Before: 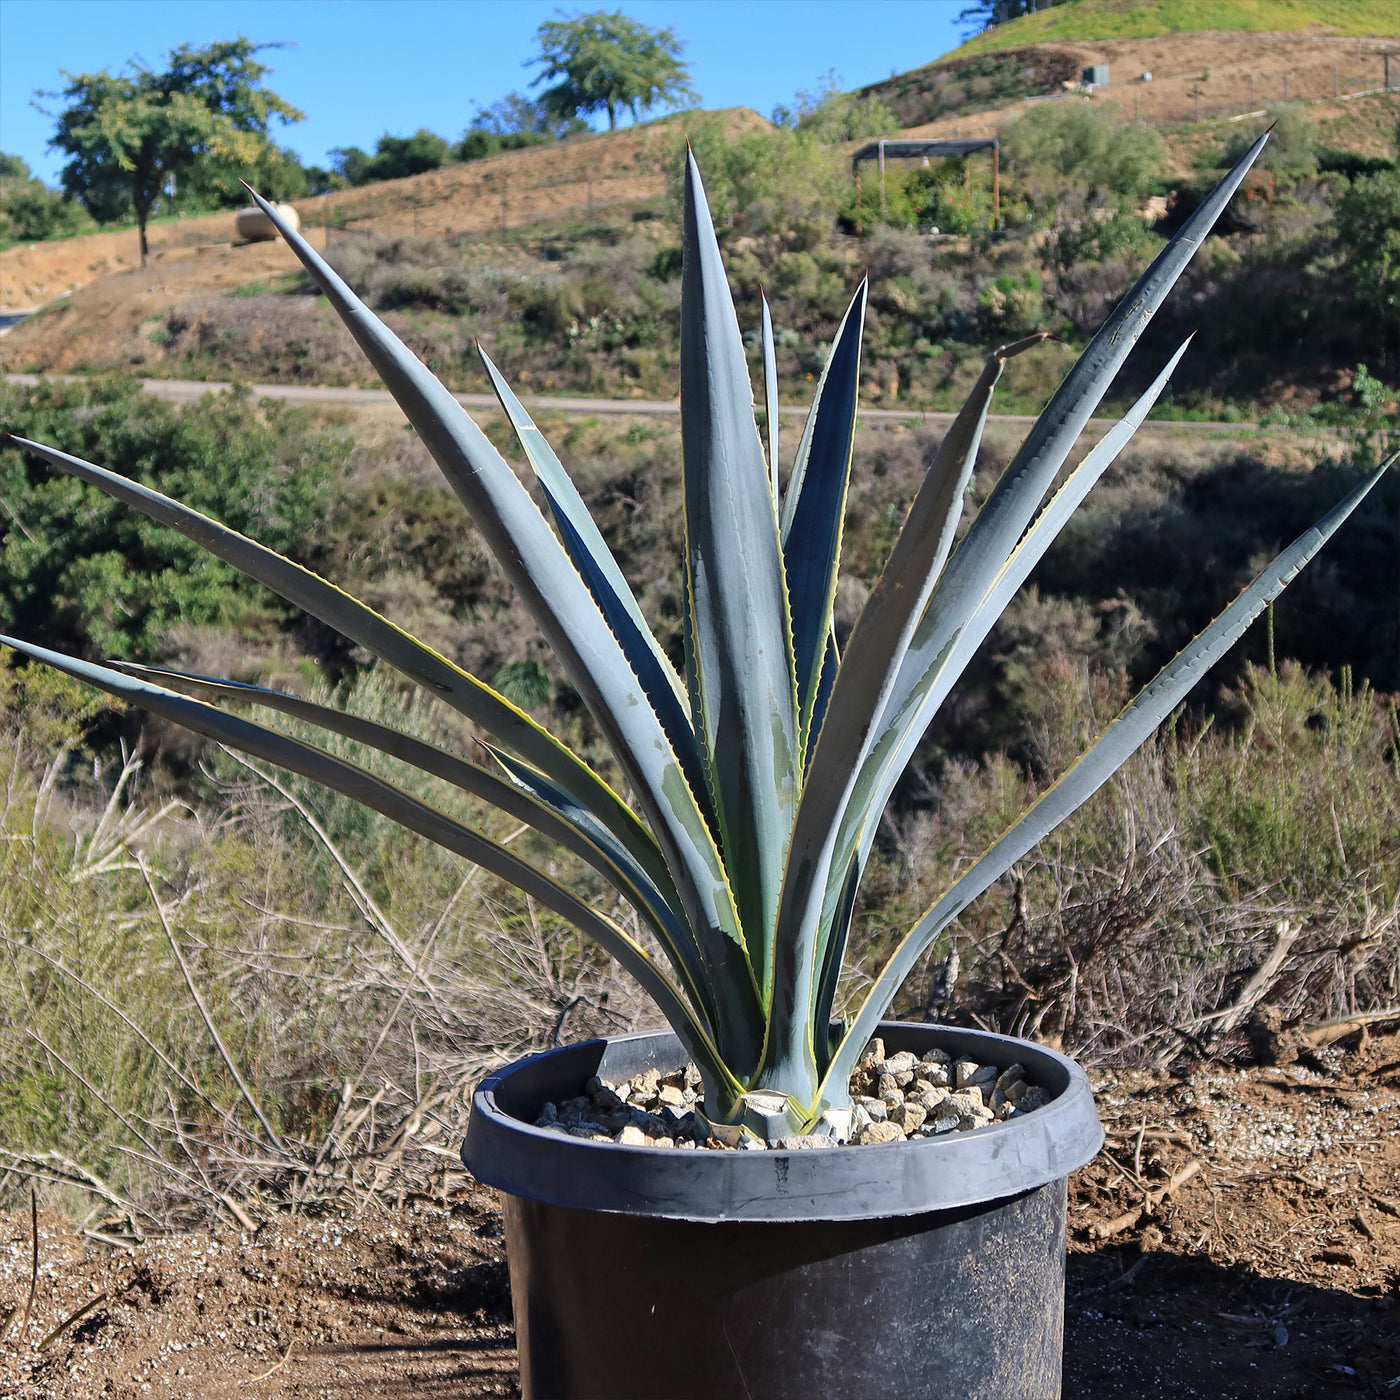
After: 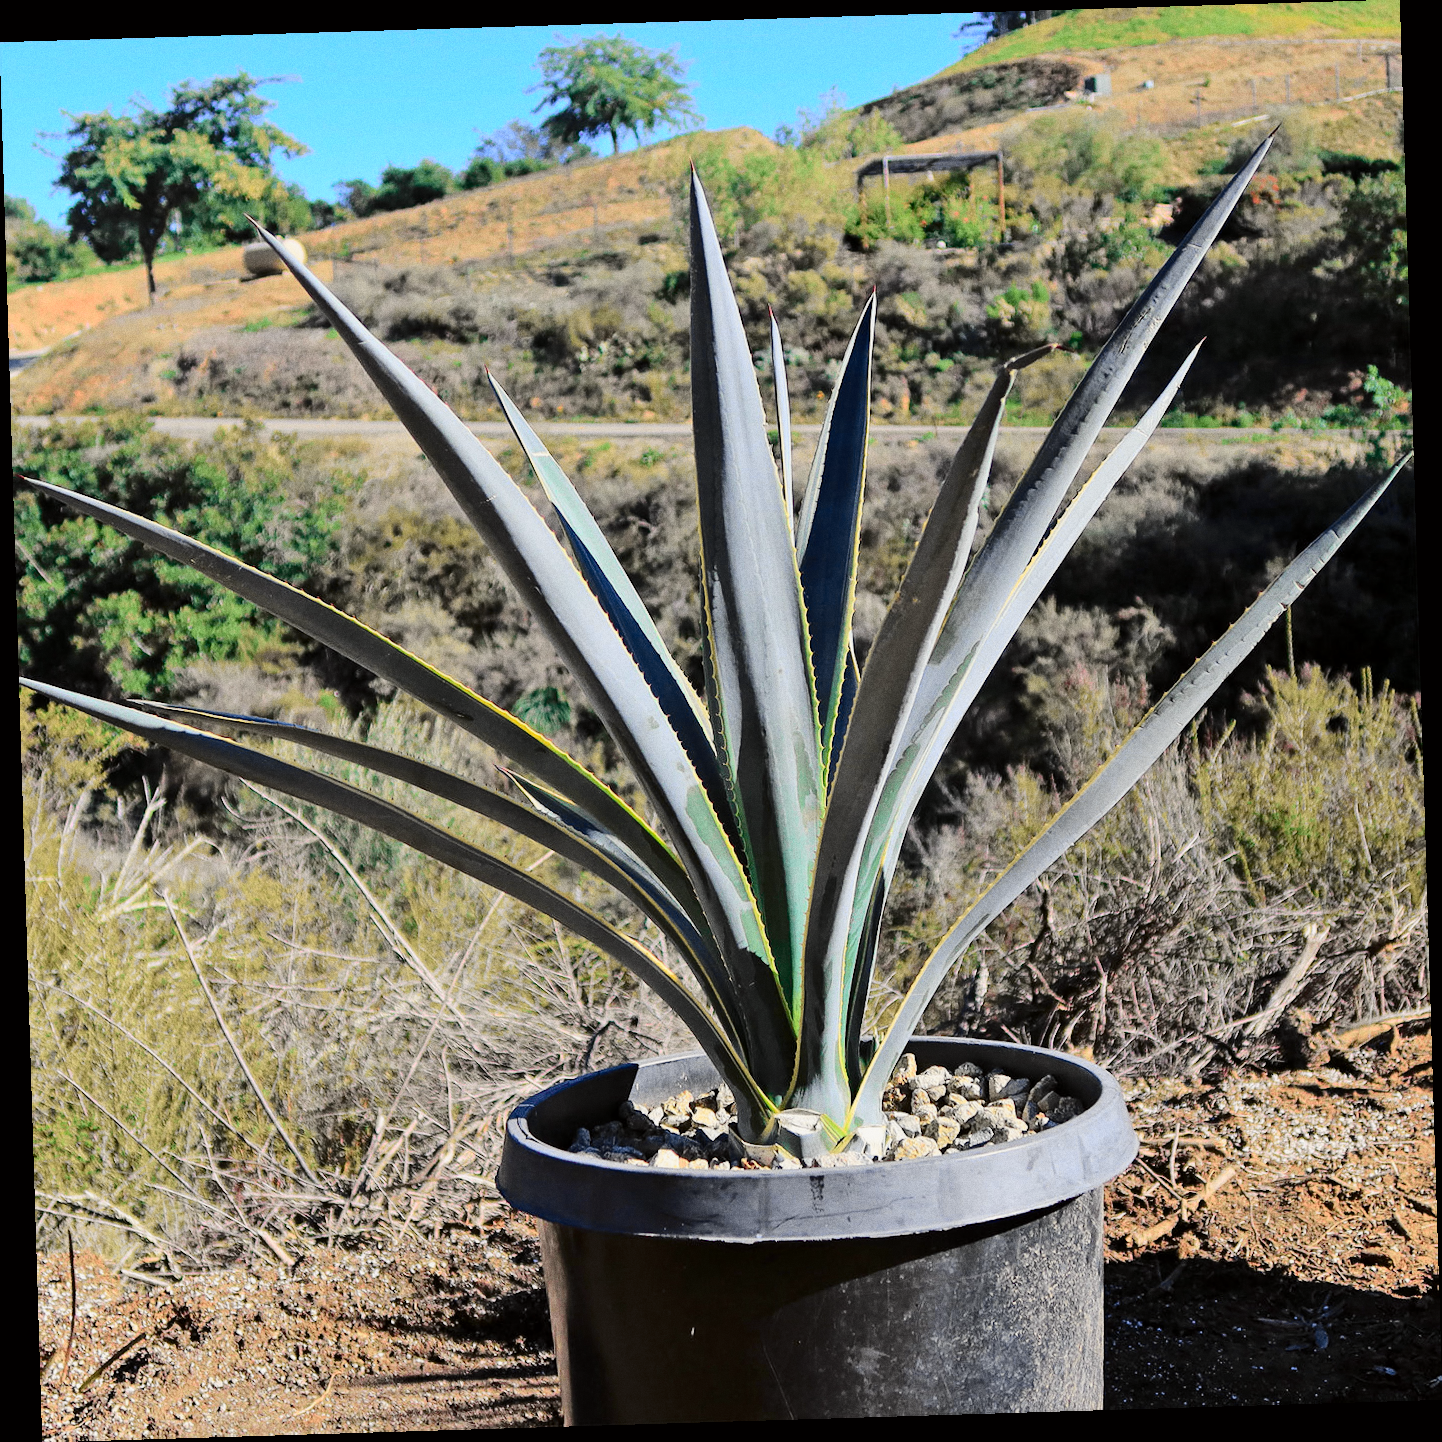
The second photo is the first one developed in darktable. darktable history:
tone curve: curves: ch0 [(0.014, 0) (0.13, 0.09) (0.227, 0.211) (0.33, 0.395) (0.494, 0.615) (0.662, 0.76) (0.795, 0.846) (1, 0.969)]; ch1 [(0, 0) (0.366, 0.367) (0.447, 0.416) (0.473, 0.484) (0.504, 0.502) (0.525, 0.518) (0.564, 0.601) (0.634, 0.66) (0.746, 0.804) (1, 1)]; ch2 [(0, 0) (0.333, 0.346) (0.375, 0.375) (0.424, 0.43) (0.476, 0.498) (0.496, 0.505) (0.517, 0.522) (0.548, 0.548) (0.579, 0.618) (0.651, 0.674) (0.688, 0.728) (1, 1)], color space Lab, independent channels, preserve colors none
grain: coarseness 0.47 ISO
rotate and perspective: rotation -1.75°, automatic cropping off
